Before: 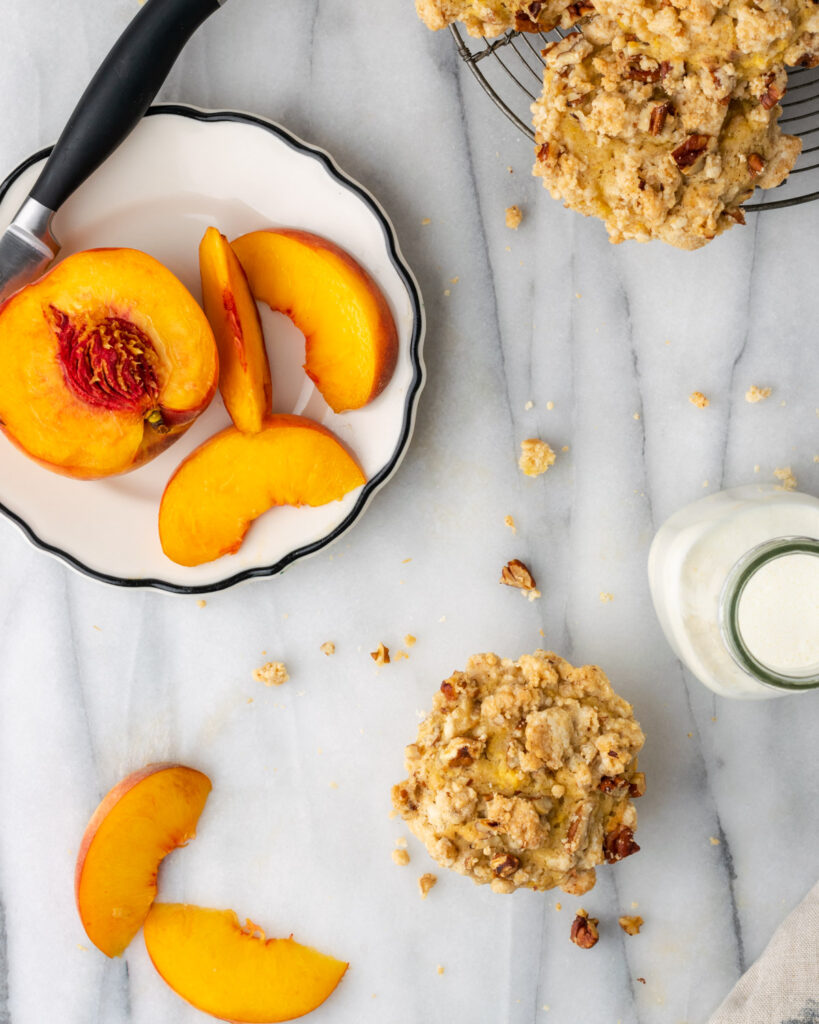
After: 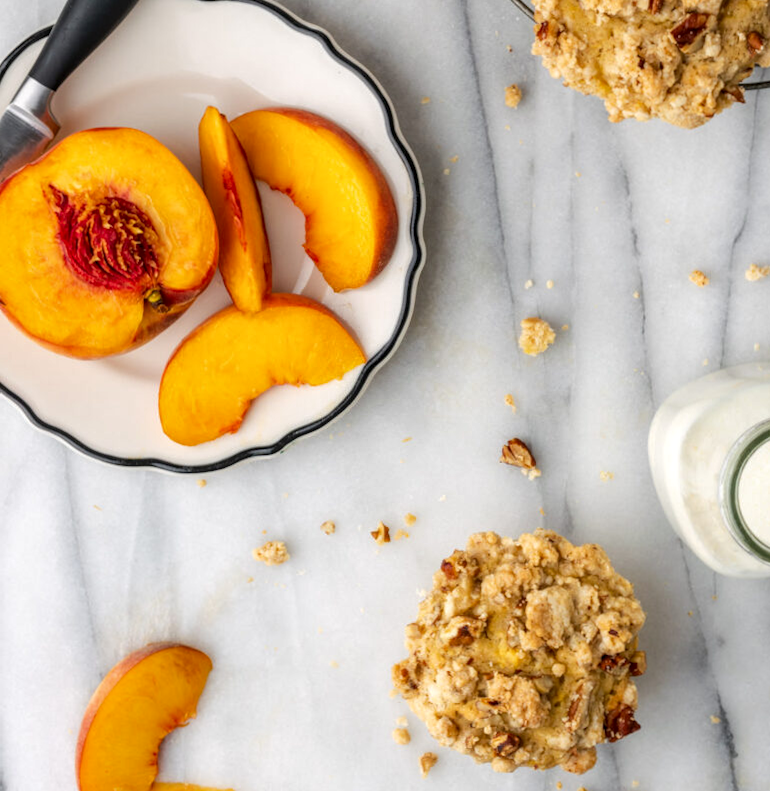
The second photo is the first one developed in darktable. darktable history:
local contrast: on, module defaults
crop and rotate: angle 0.106°, top 11.744%, right 5.682%, bottom 10.744%
